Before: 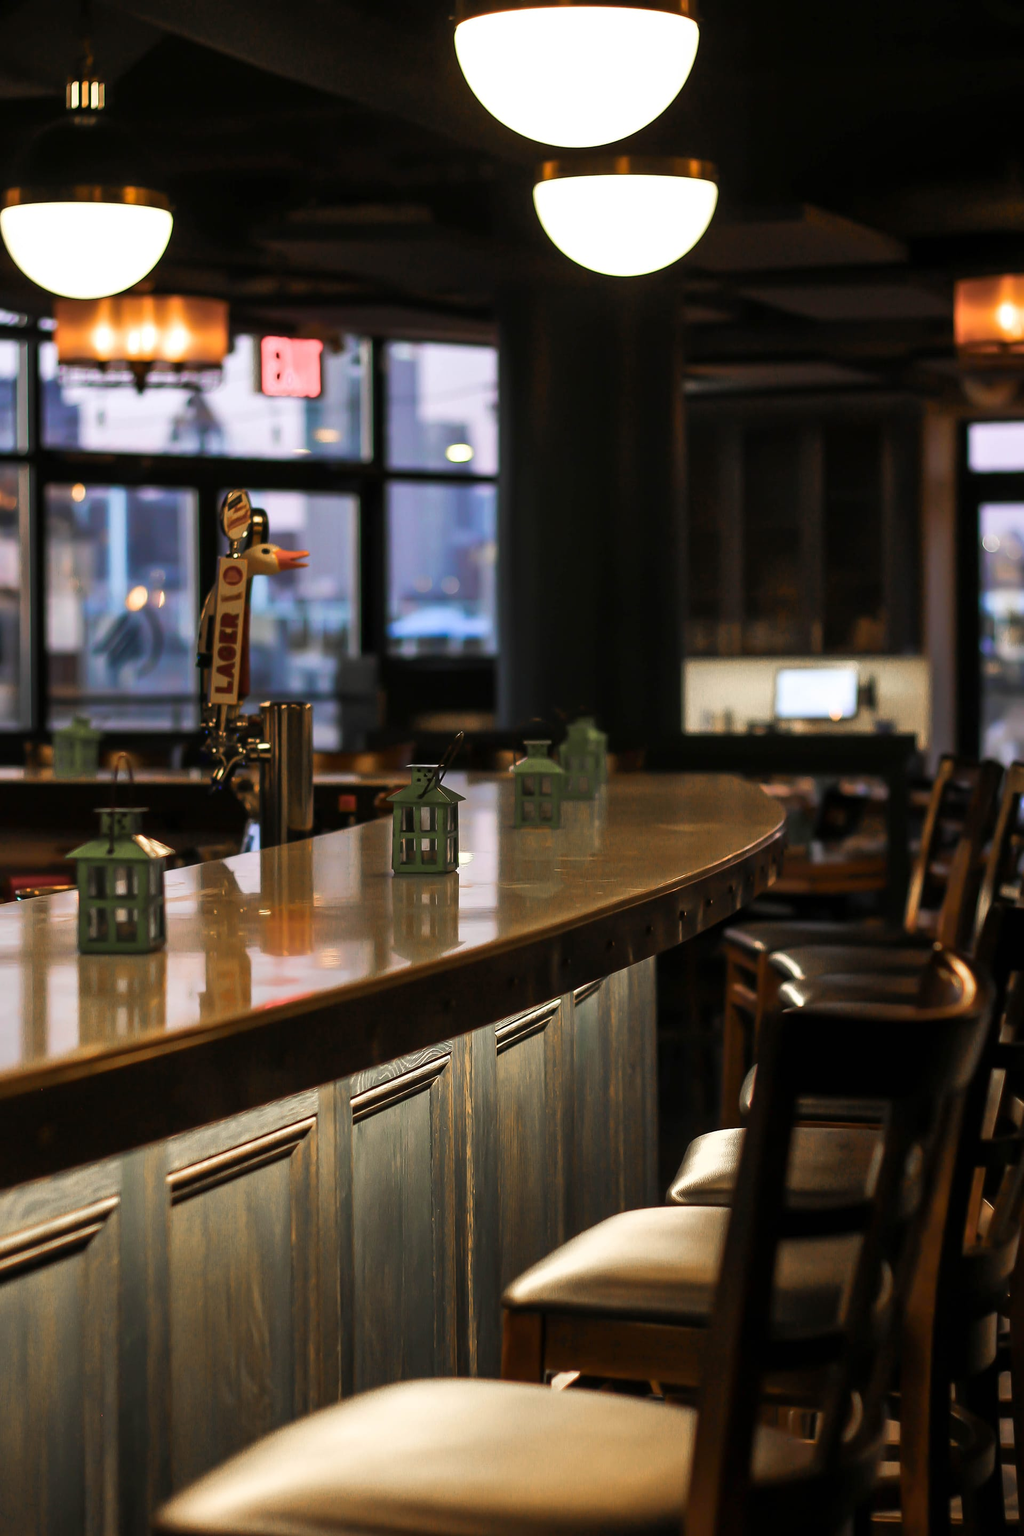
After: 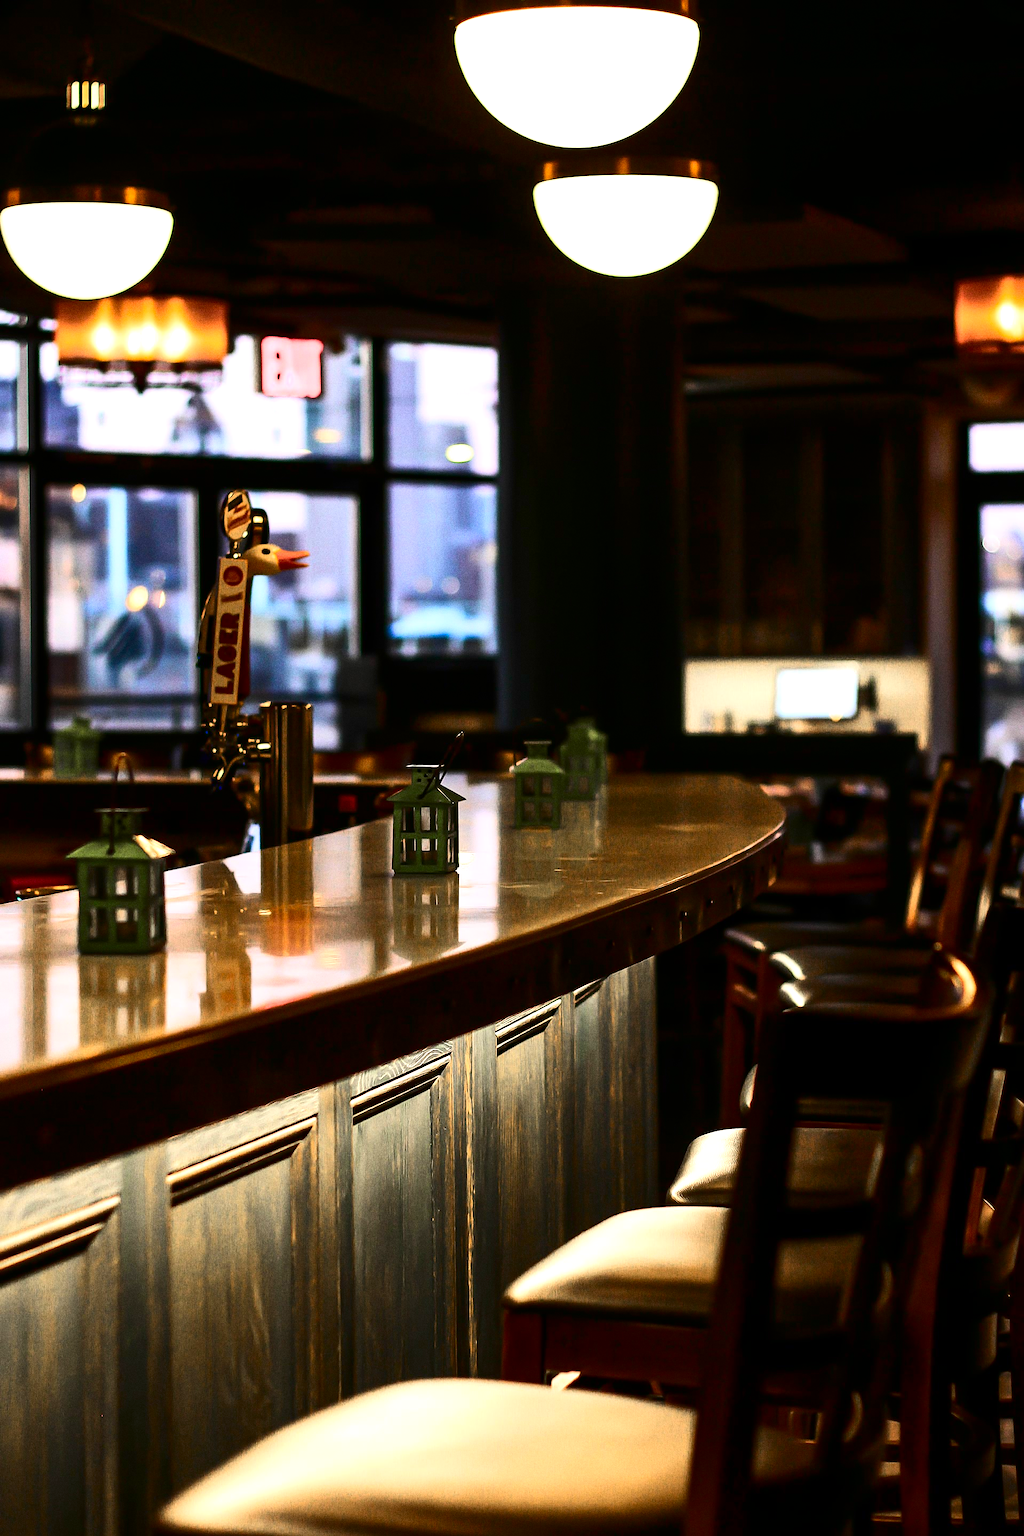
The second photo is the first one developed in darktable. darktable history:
exposure: exposure 0.6 EV, compensate highlight preservation false
contrast brightness saturation: contrast 0.32, brightness -0.08, saturation 0.17
grain: coarseness 0.09 ISO, strength 40%
sharpen: amount 0.2
